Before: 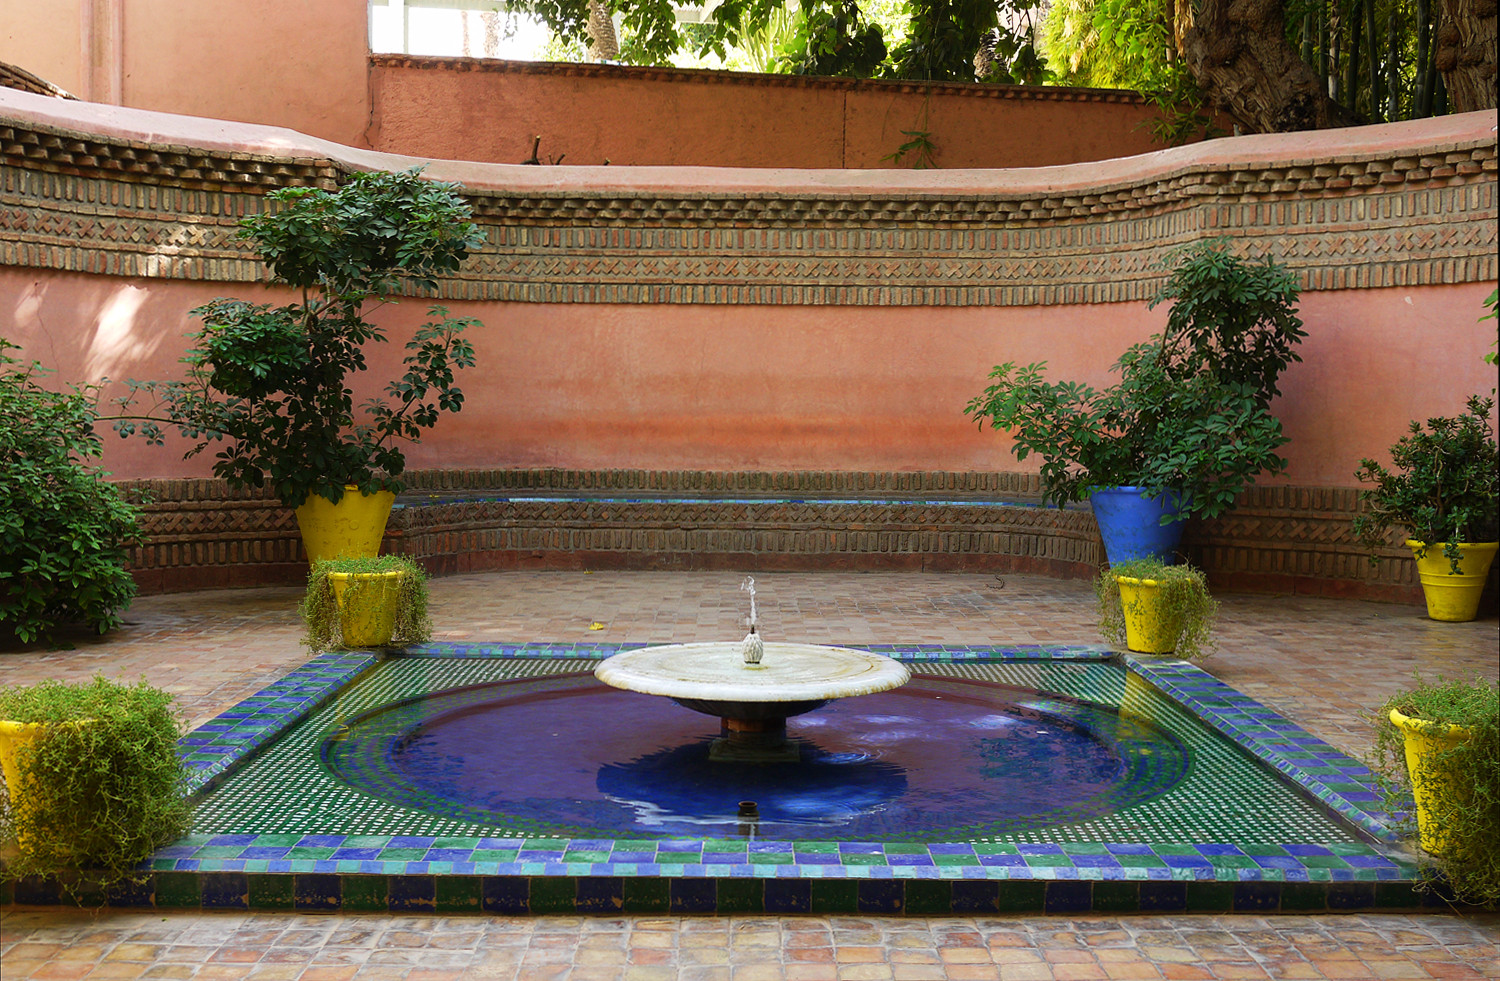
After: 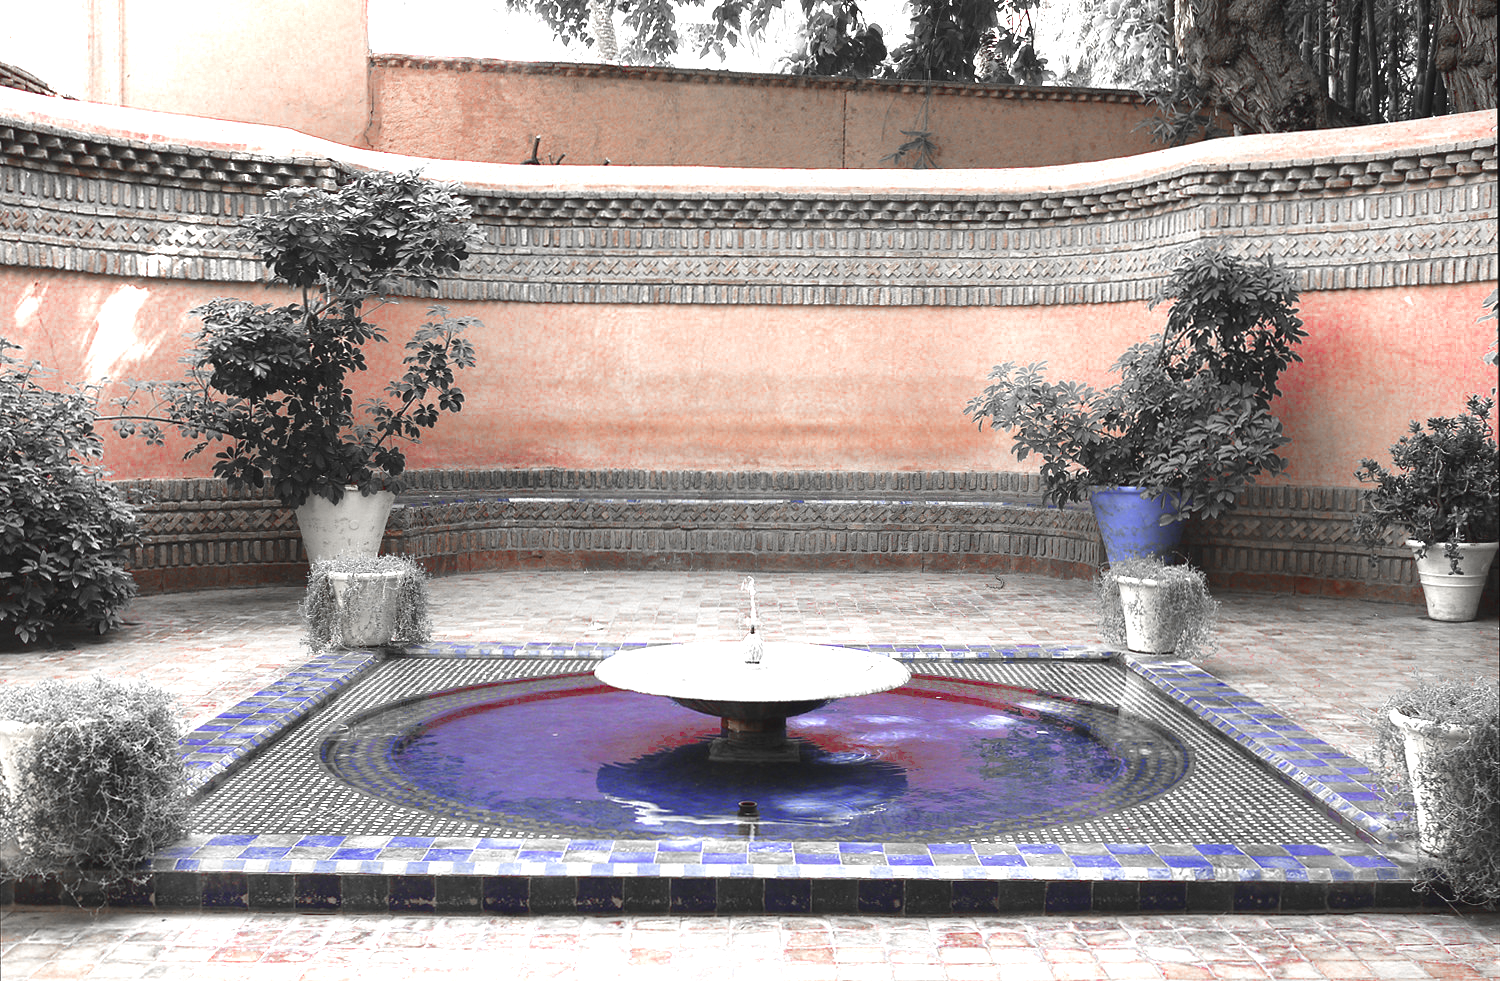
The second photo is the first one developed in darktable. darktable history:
color zones: curves: ch0 [(0, 0.278) (0.143, 0.5) (0.286, 0.5) (0.429, 0.5) (0.571, 0.5) (0.714, 0.5) (0.857, 0.5) (1, 0.5)]; ch1 [(0, 1) (0.143, 0.165) (0.286, 0) (0.429, 0) (0.571, 0) (0.714, 0) (0.857, 0.5) (1, 0.5)]; ch2 [(0, 0.508) (0.143, 0.5) (0.286, 0.5) (0.429, 0.5) (0.571, 0.5) (0.714, 0.5) (0.857, 0.5) (1, 0.5)]
exposure: black level correction -0.002, exposure 1.35 EV, compensate highlight preservation false
